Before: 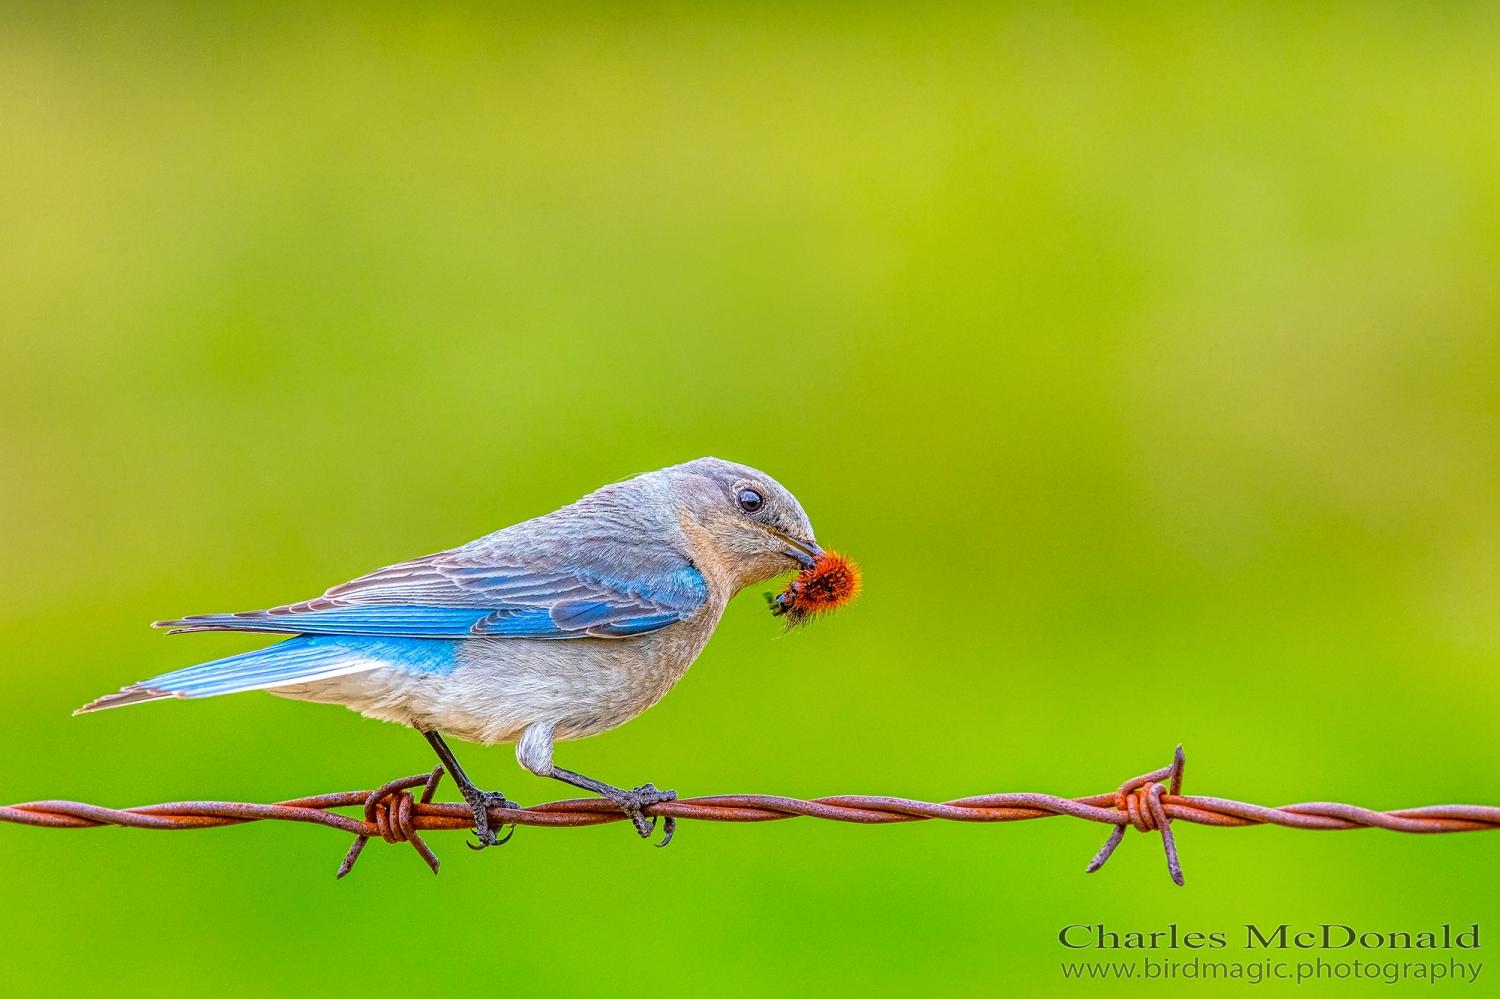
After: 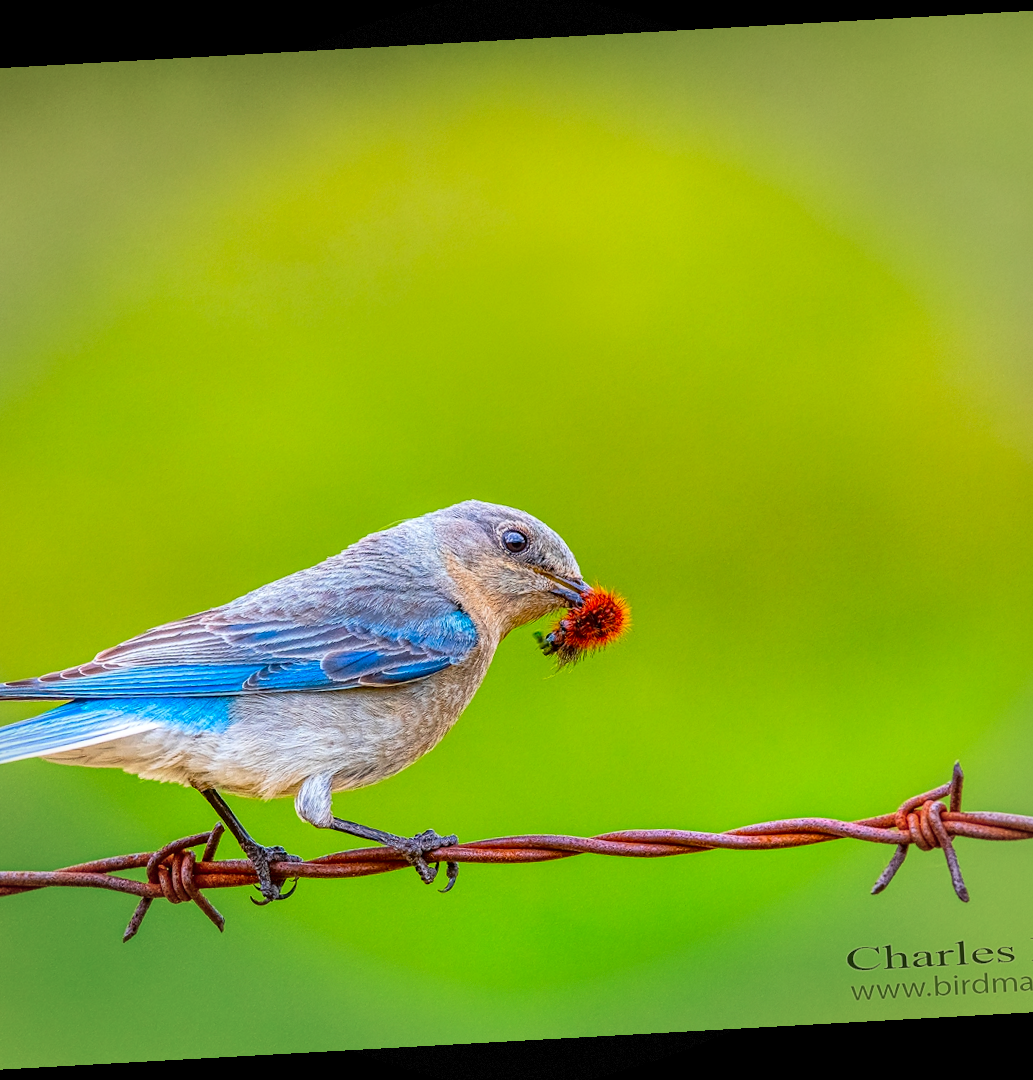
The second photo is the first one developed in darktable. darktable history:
rotate and perspective: rotation -3.18°, automatic cropping off
crop: left 16.899%, right 16.556%
vignetting: fall-off start 91%, fall-off radius 39.39%, brightness -0.182, saturation -0.3, width/height ratio 1.219, shape 1.3, dithering 8-bit output, unbound false
contrast brightness saturation: contrast 0.13, brightness -0.05, saturation 0.16
